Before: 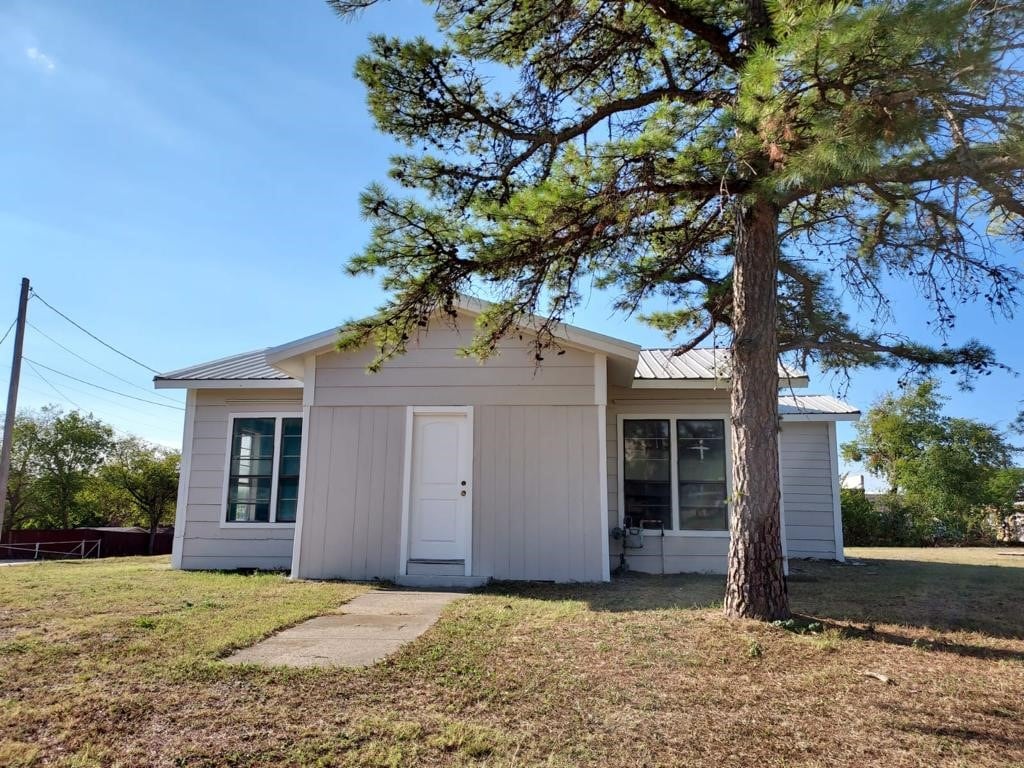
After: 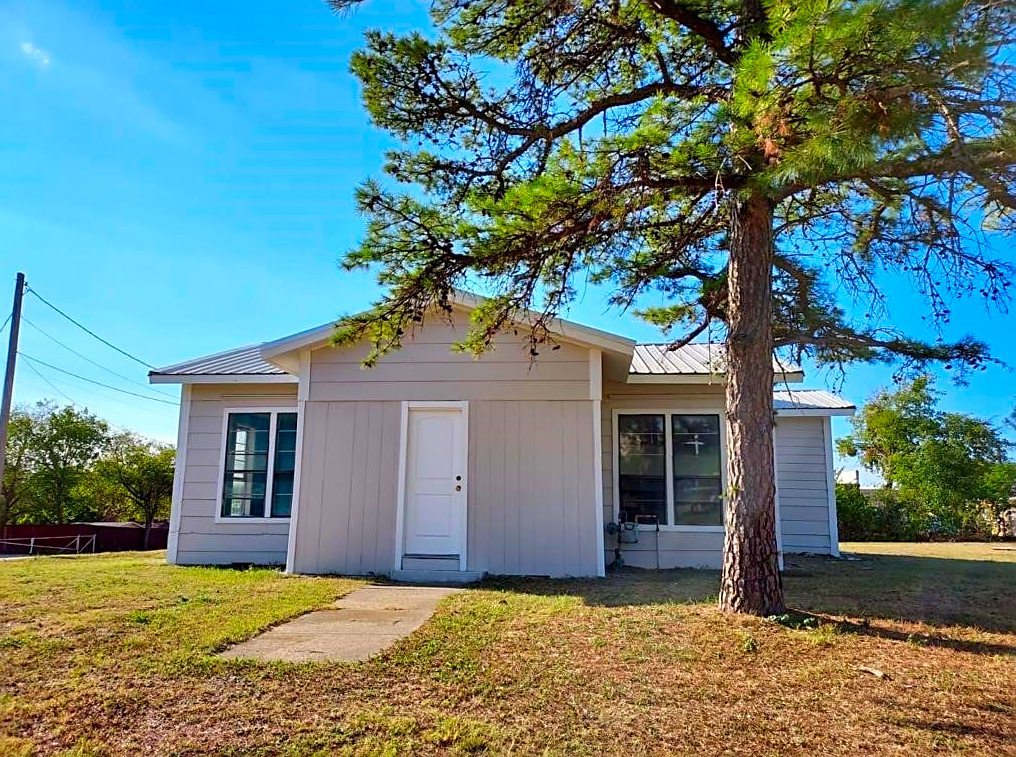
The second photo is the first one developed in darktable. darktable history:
sharpen: on, module defaults
exposure: compensate highlight preservation false
color correction: highlights b* 0.043, saturation 1.77
crop: left 0.503%, top 0.728%, right 0.194%, bottom 0.665%
